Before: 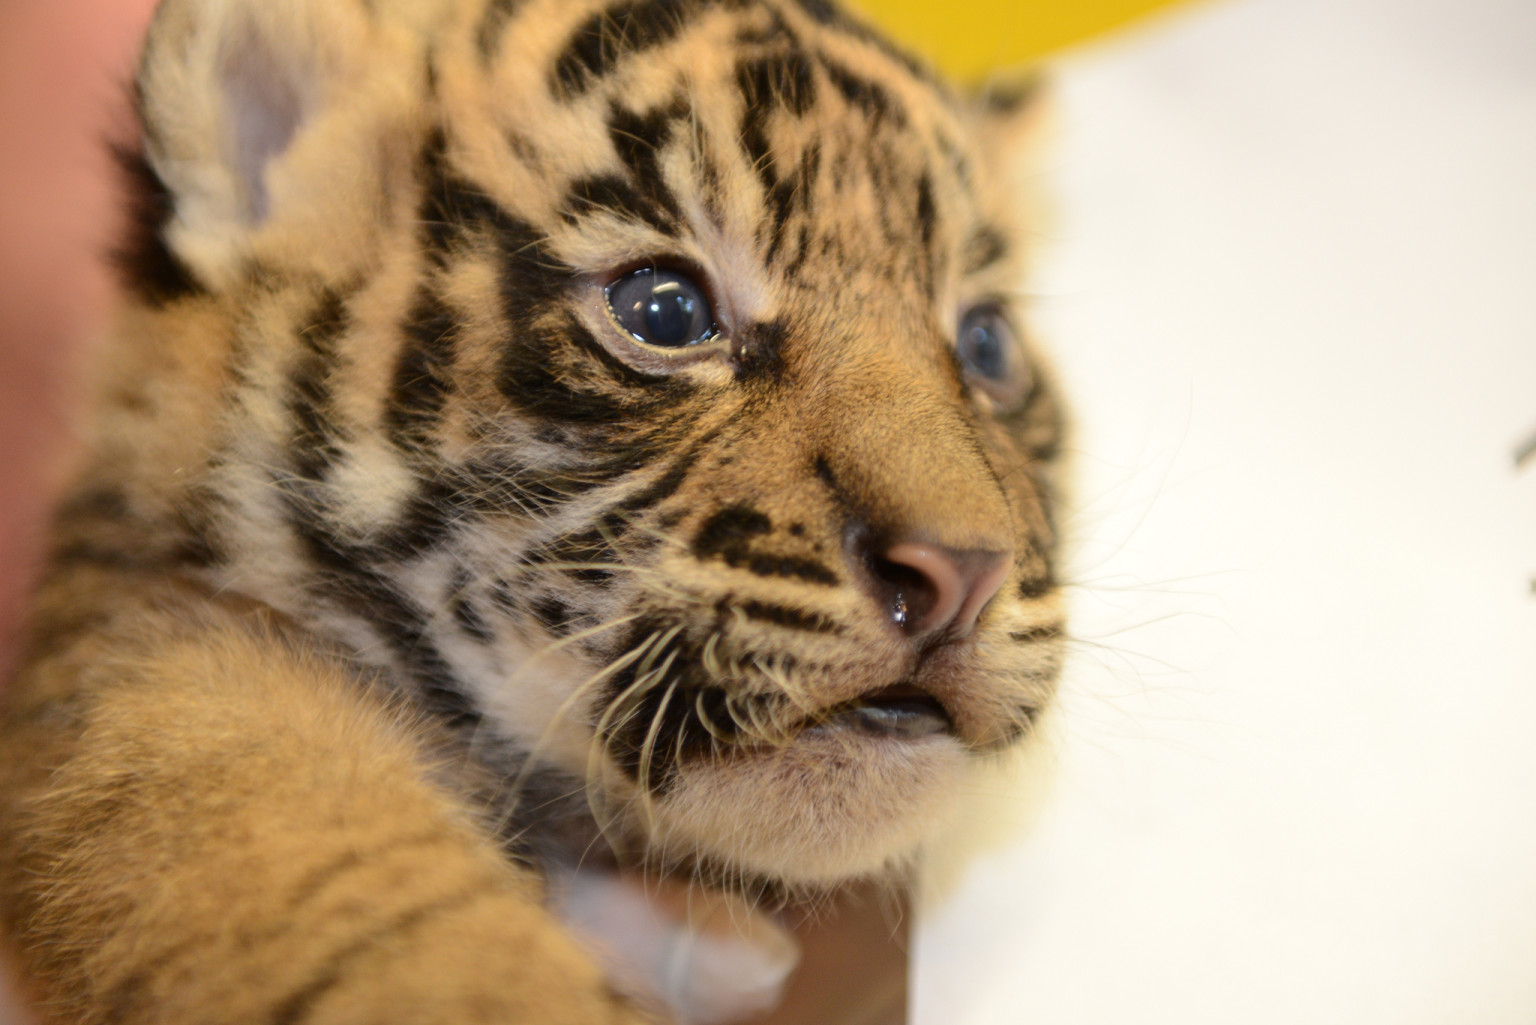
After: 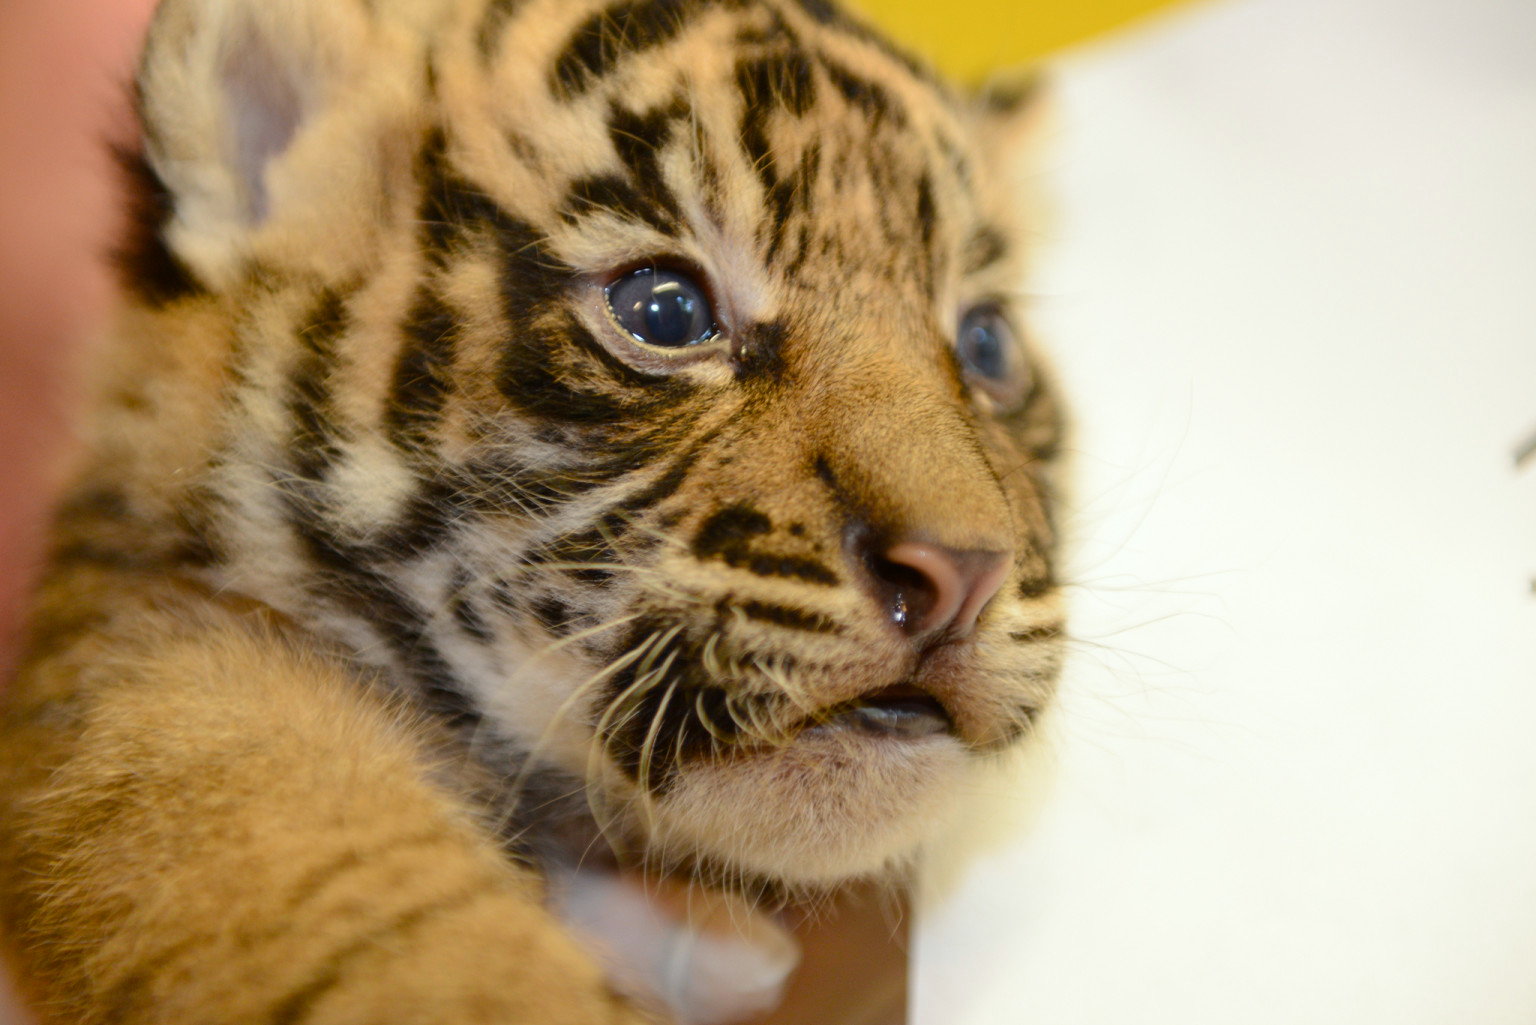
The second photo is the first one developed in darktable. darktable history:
color balance rgb: perceptual saturation grading › global saturation 20%, perceptual saturation grading › highlights -25%, perceptual saturation grading › shadows 25%
white balance: red 0.978, blue 0.999
